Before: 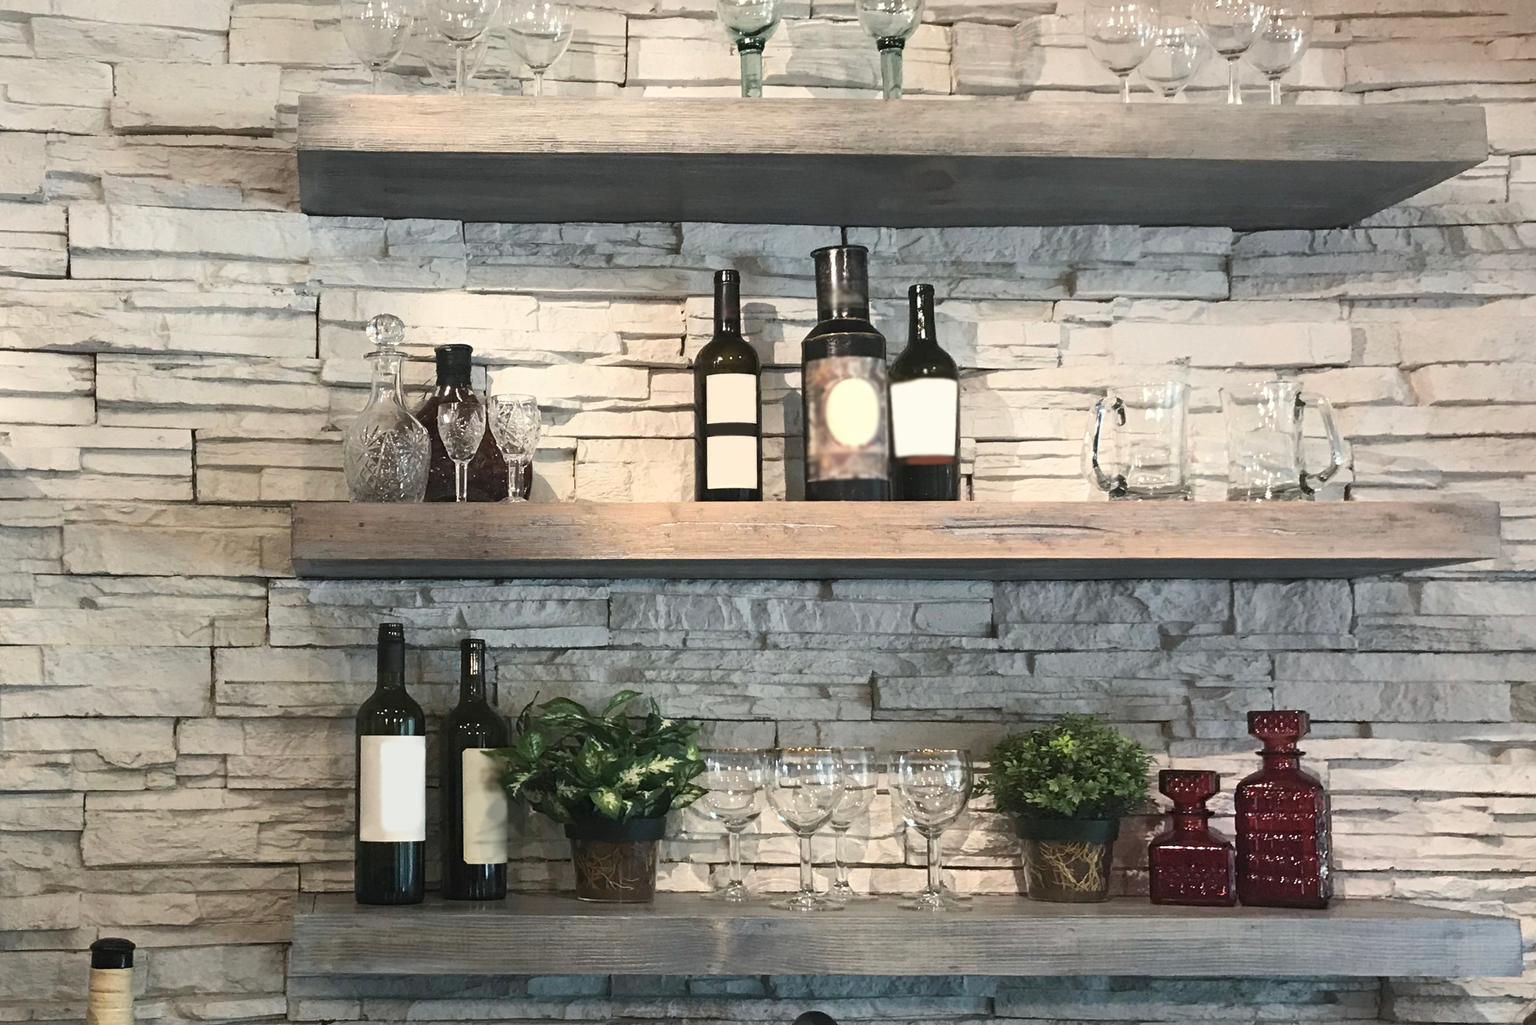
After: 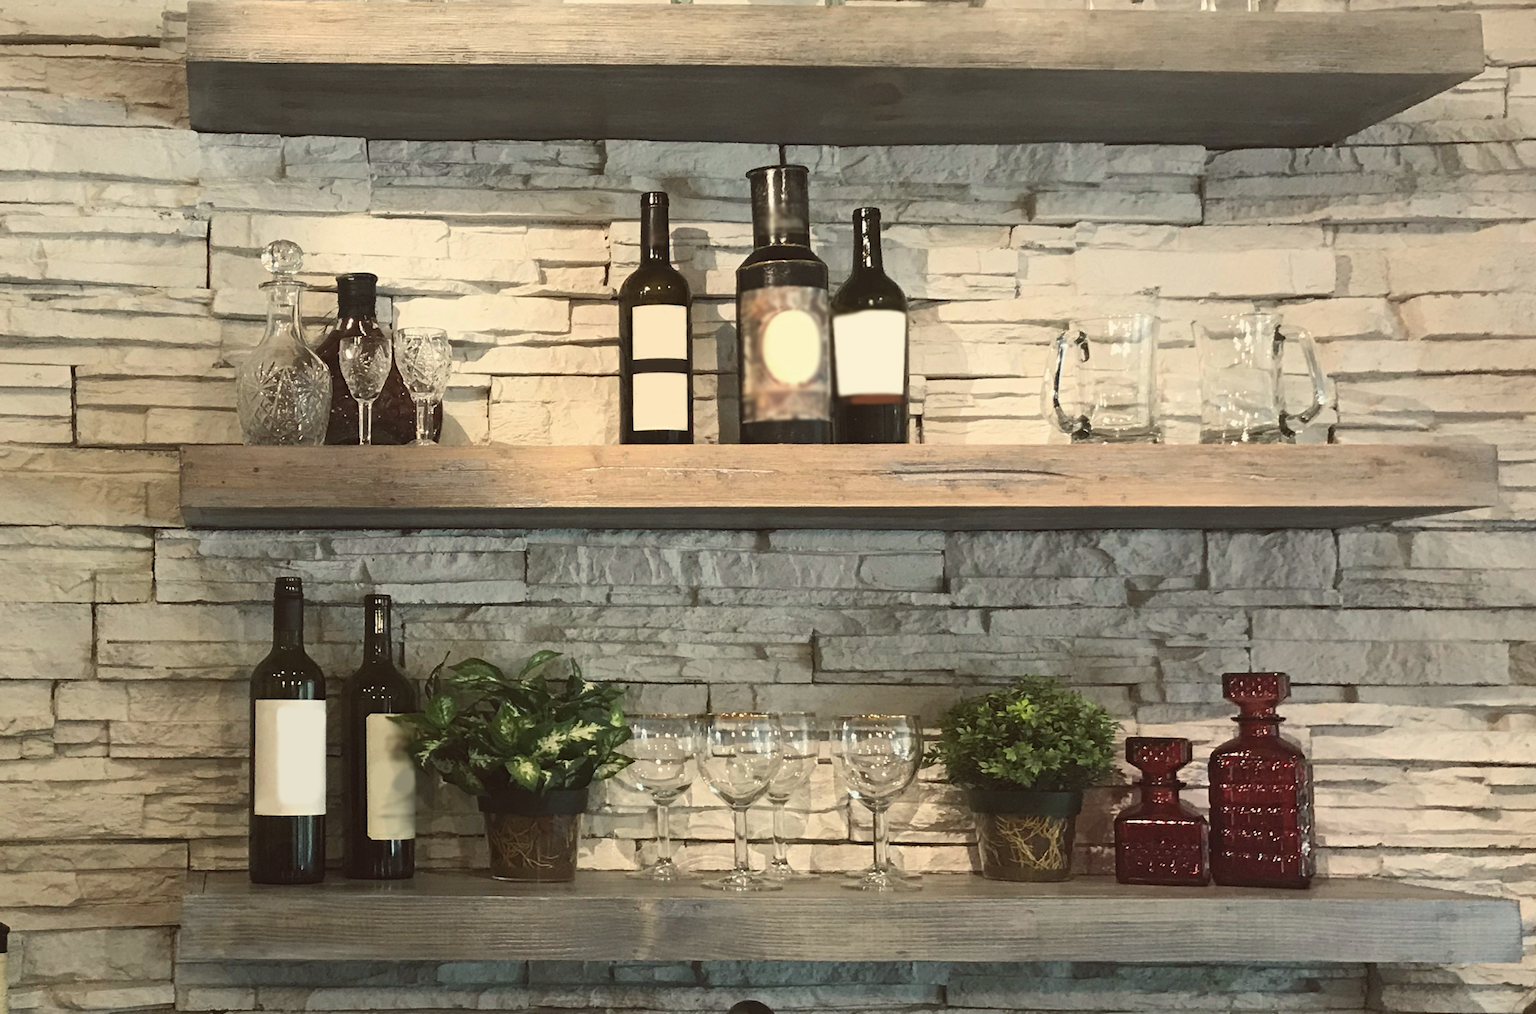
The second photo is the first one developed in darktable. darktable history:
crop and rotate: left 8.262%, top 9.226%
color balance: lift [1.005, 1.002, 0.998, 0.998], gamma [1, 1.021, 1.02, 0.979], gain [0.923, 1.066, 1.056, 0.934]
